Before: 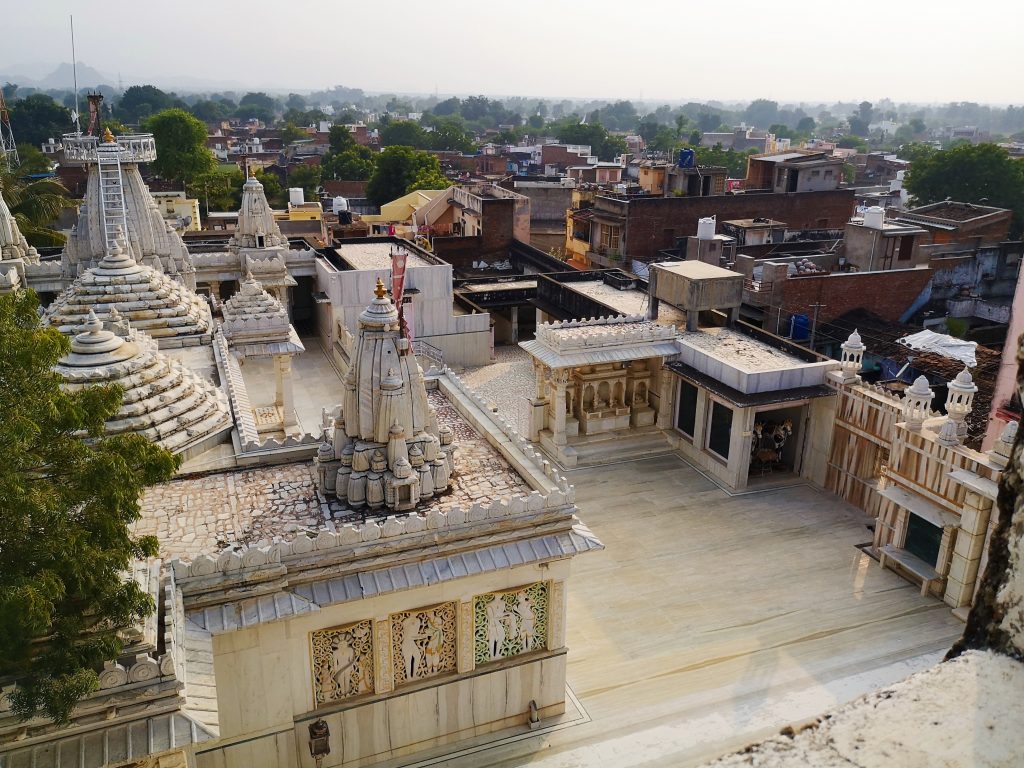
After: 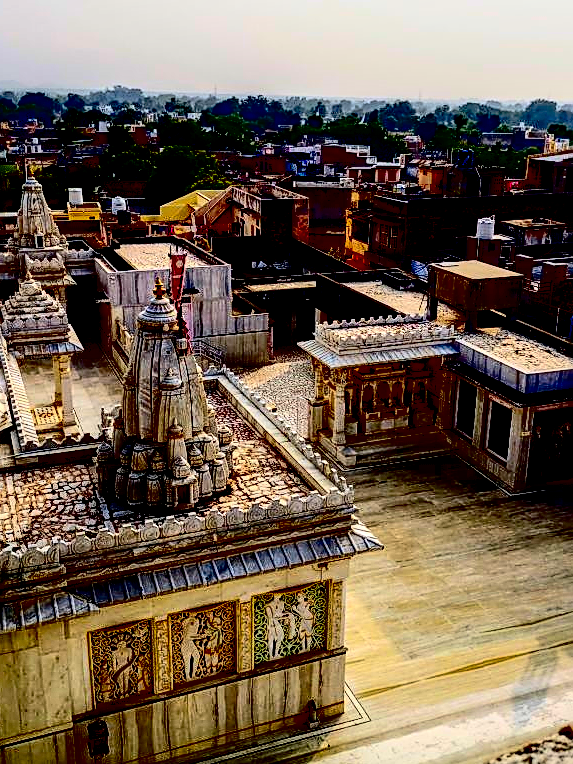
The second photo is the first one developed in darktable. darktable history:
shadows and highlights: on, module defaults
crop: left 21.674%, right 22.086%
contrast brightness saturation: contrast 0.77, brightness -1, saturation 1
local contrast: highlights 20%, shadows 70%, detail 170%
haze removal: compatibility mode true, adaptive false
sharpen: on, module defaults
